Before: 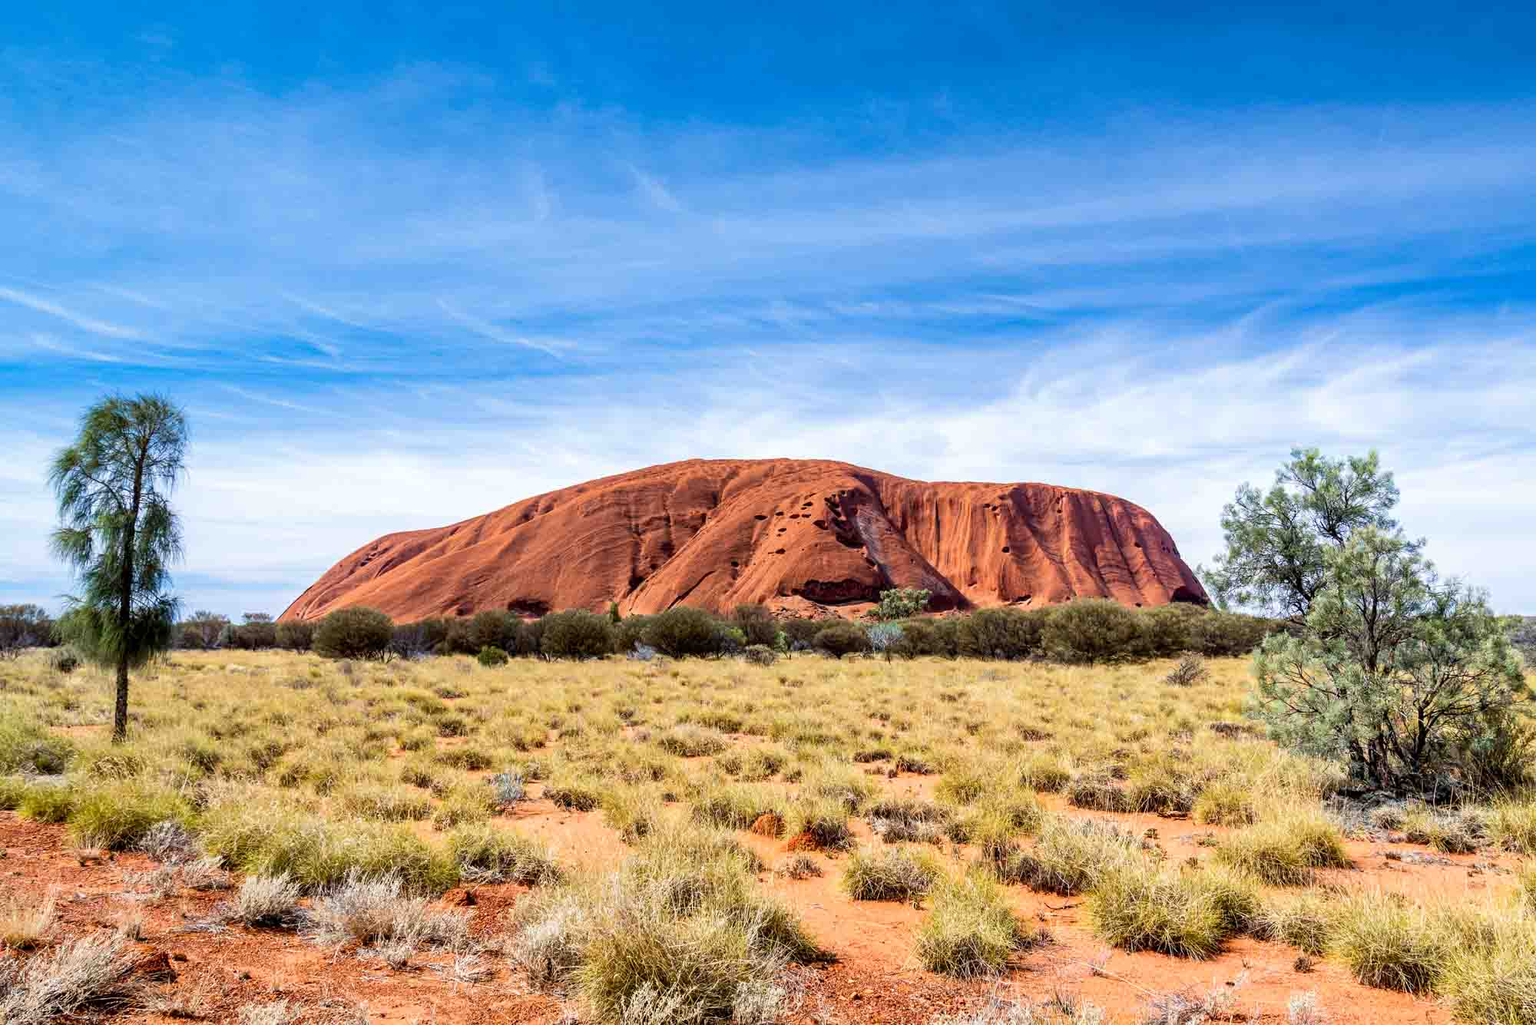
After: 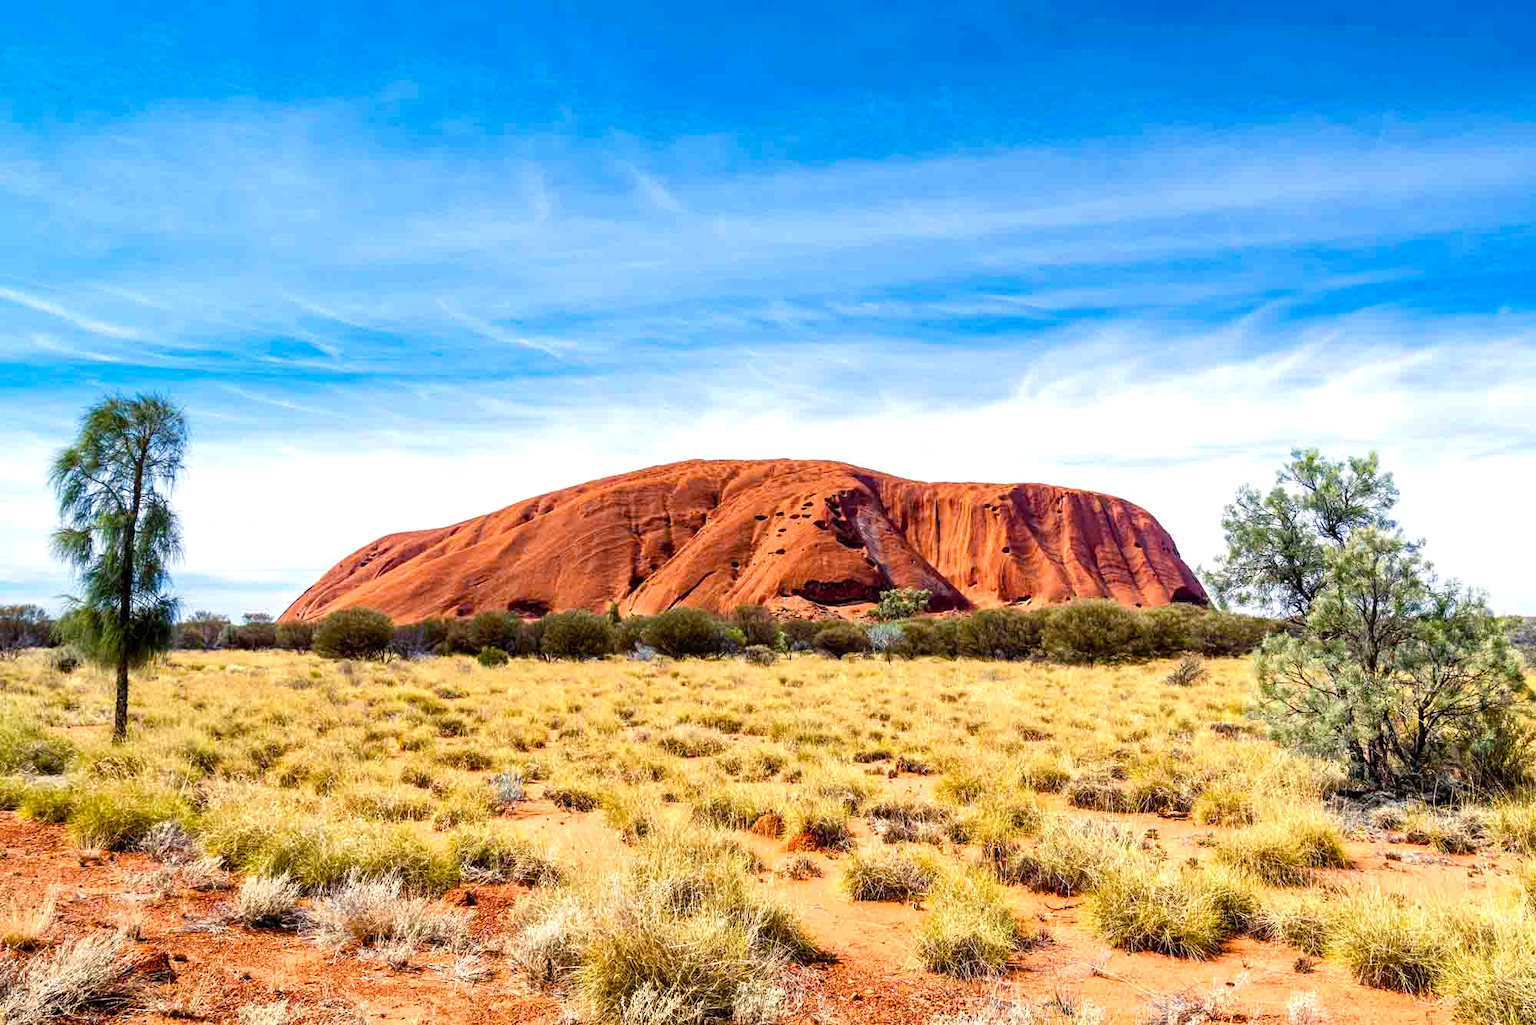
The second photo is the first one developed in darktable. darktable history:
color balance rgb: highlights gain › chroma 3.048%, highlights gain › hue 76.89°, linear chroma grading › shadows -7.92%, linear chroma grading › global chroma 9.966%, perceptual saturation grading › global saturation 14.533%, perceptual saturation grading › highlights -25.682%, perceptual saturation grading › shadows 24.494%, perceptual brilliance grading › global brilliance 9.863%
